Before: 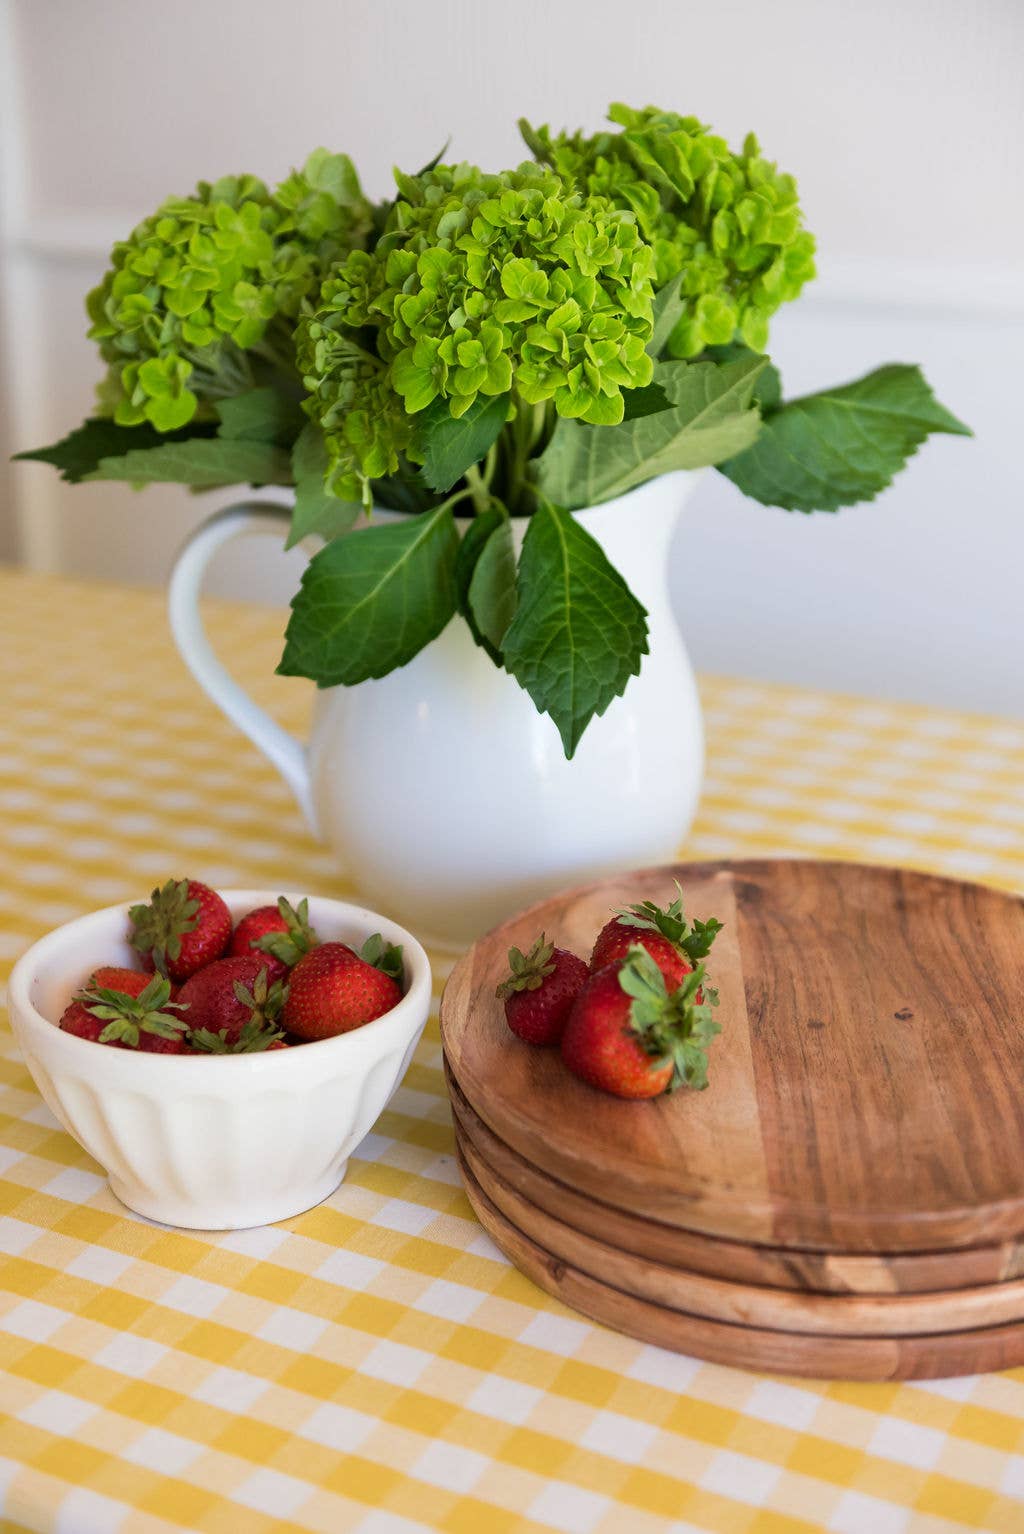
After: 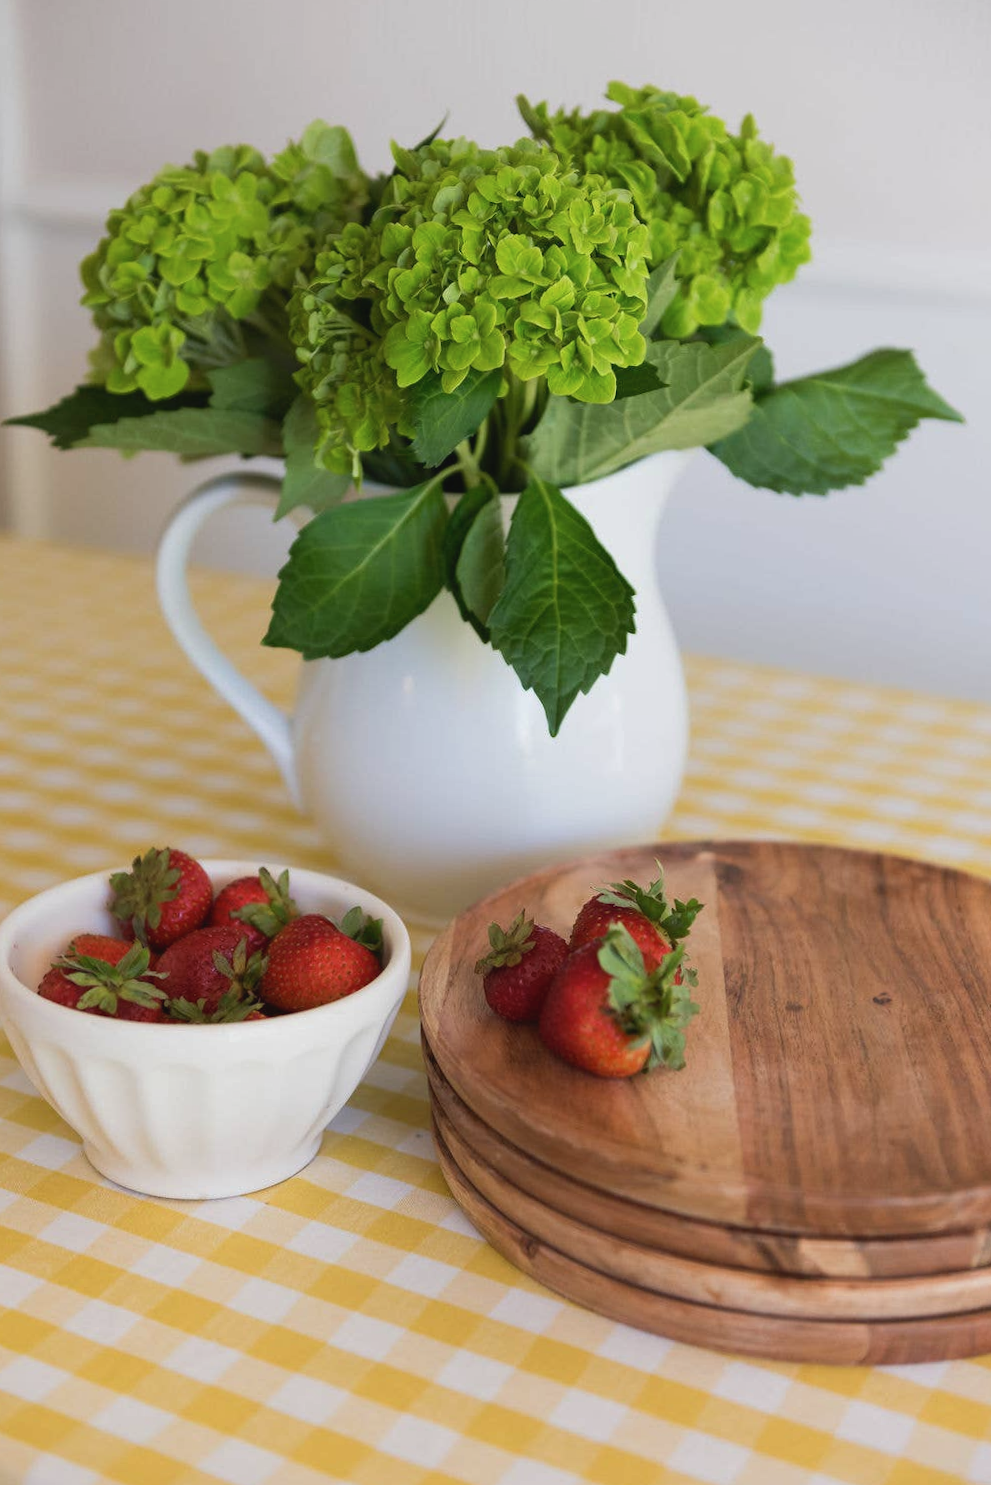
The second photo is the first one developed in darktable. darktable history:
exposure: compensate highlight preservation false
crop and rotate: angle -1.27°
contrast brightness saturation: contrast -0.089, brightness -0.031, saturation -0.114
